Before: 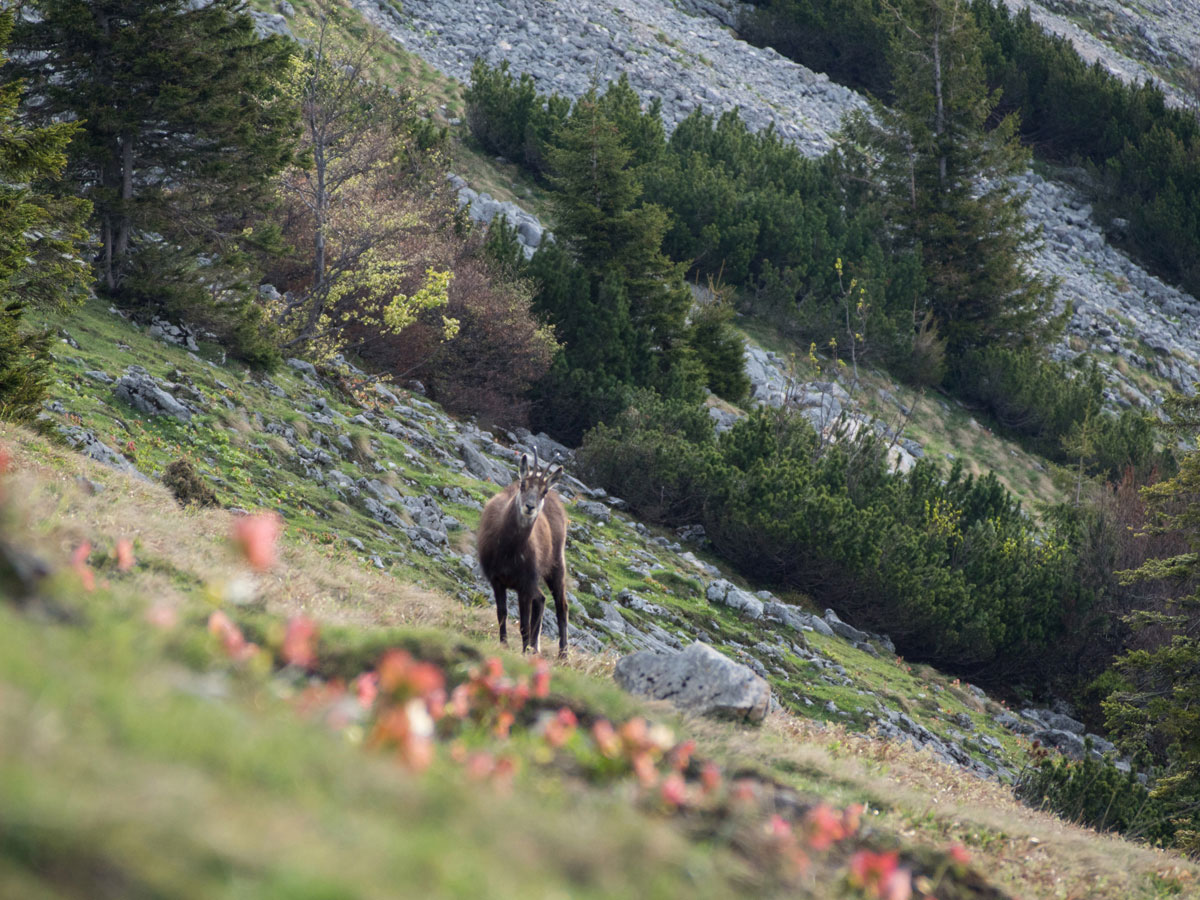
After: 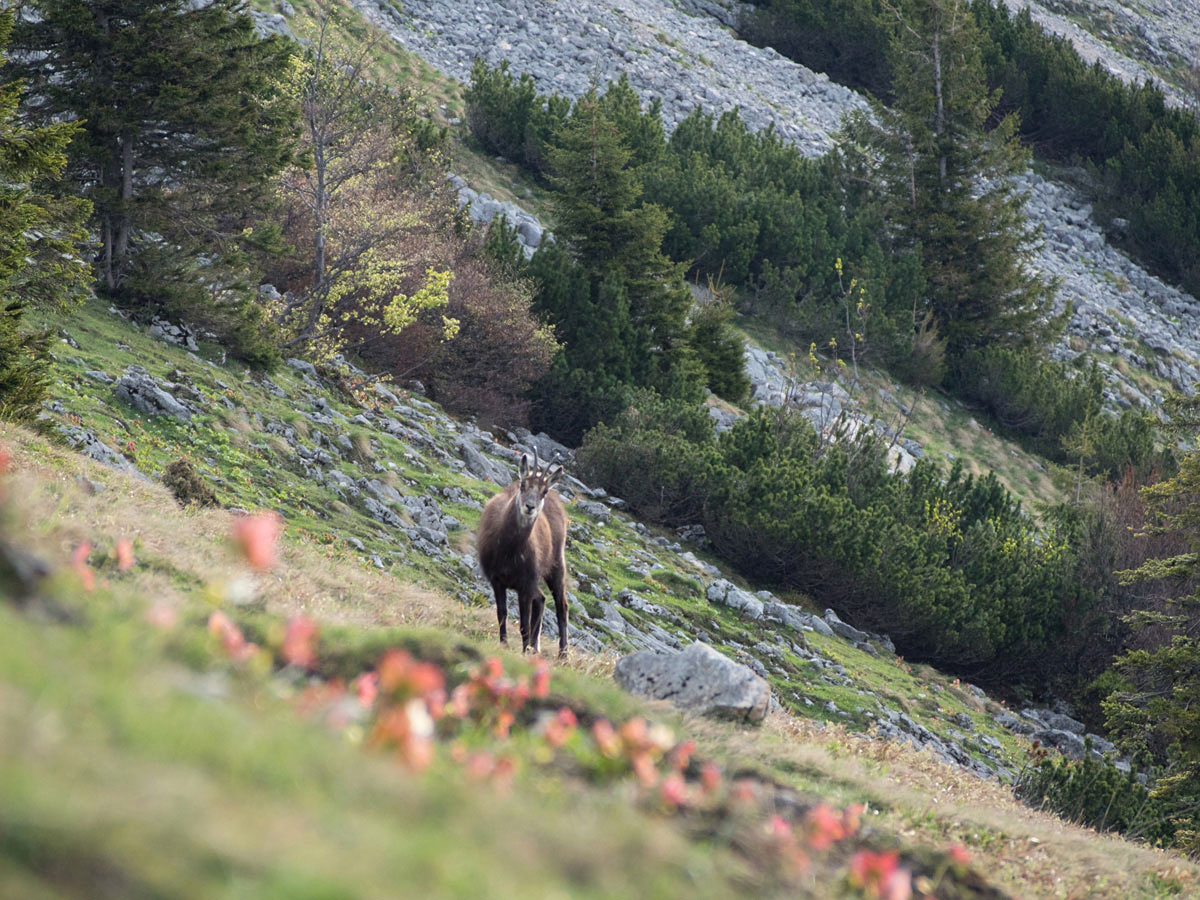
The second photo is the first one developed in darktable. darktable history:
contrast brightness saturation: contrast 0.046, brightness 0.063, saturation 0.006
sharpen: radius 1.235, amount 0.295, threshold 0.185
